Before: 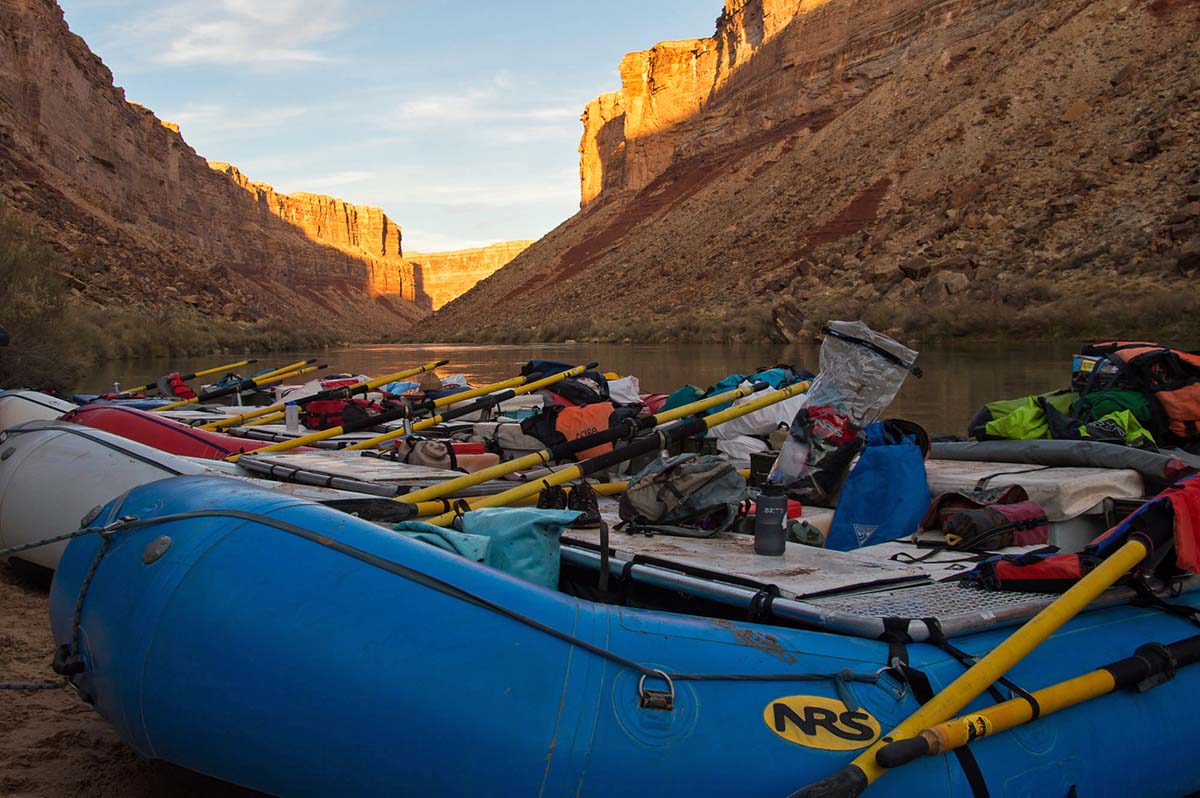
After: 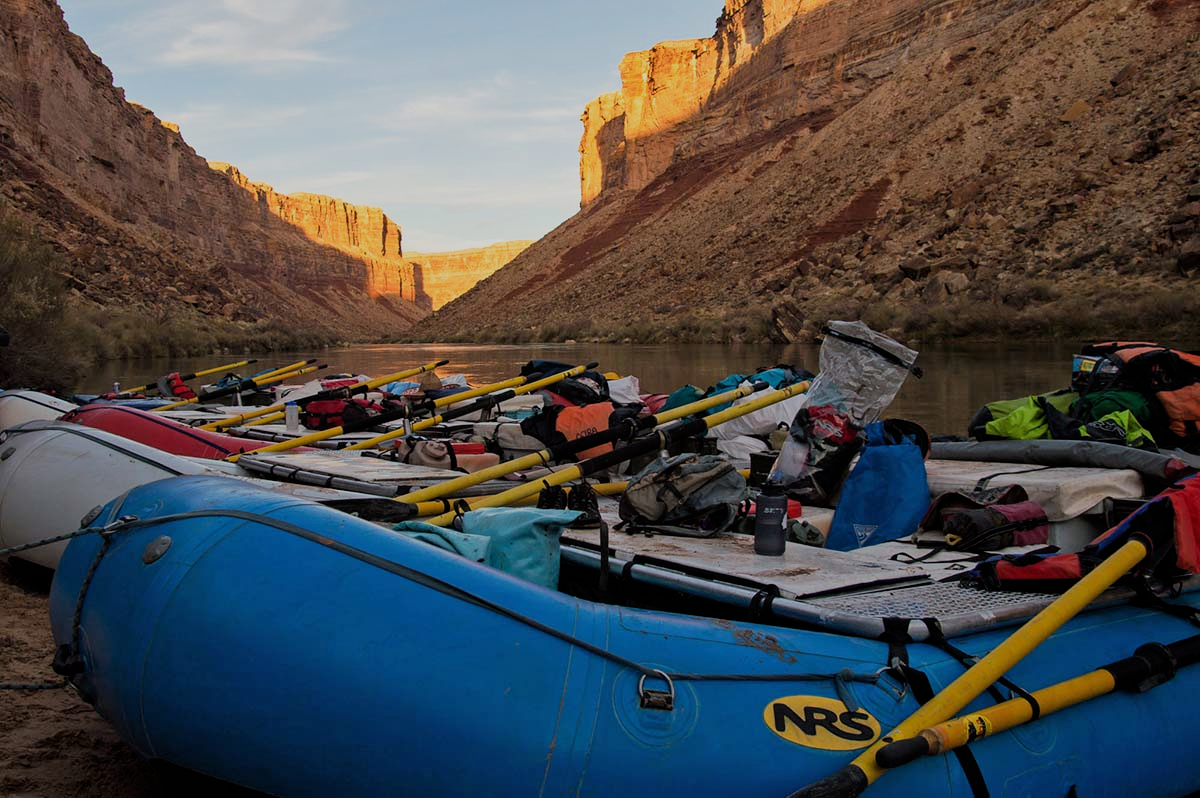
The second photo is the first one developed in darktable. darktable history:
filmic rgb: black relative exposure -7.65 EV, white relative exposure 4.56 EV, hardness 3.61, iterations of high-quality reconstruction 0
